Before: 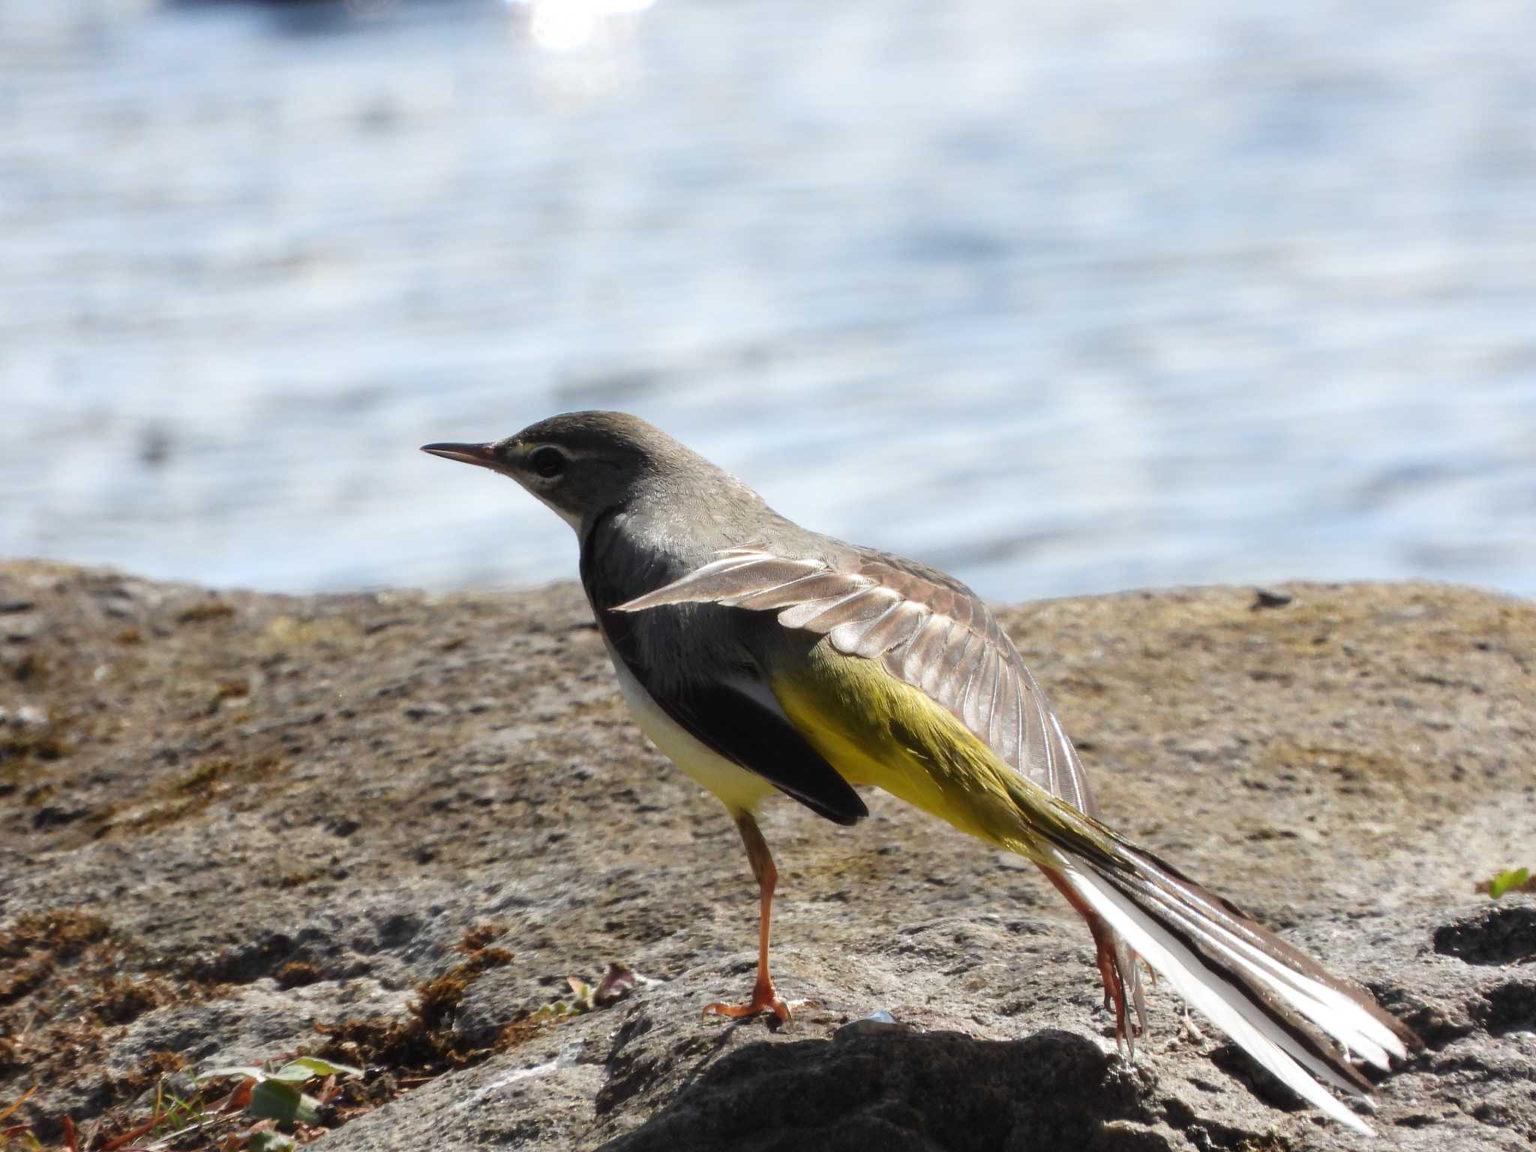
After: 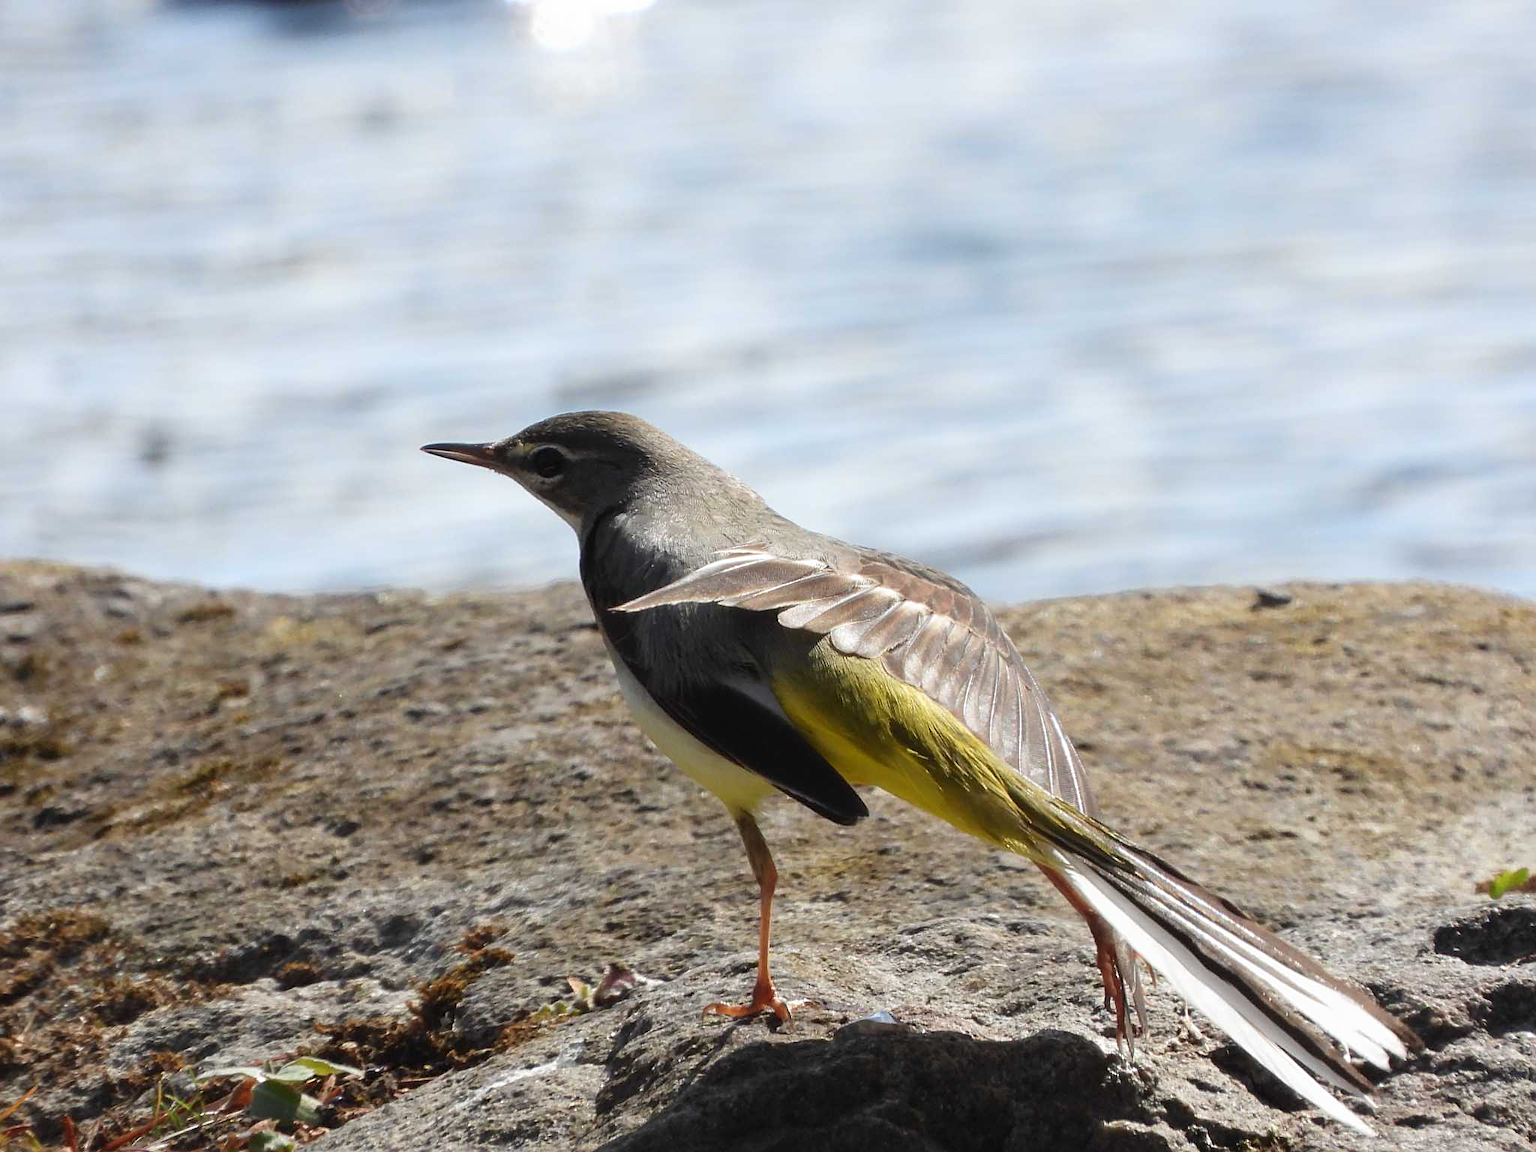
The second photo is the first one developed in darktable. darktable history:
local contrast: mode bilateral grid, contrast 100, coarseness 99, detail 92%, midtone range 0.2
sharpen: on, module defaults
